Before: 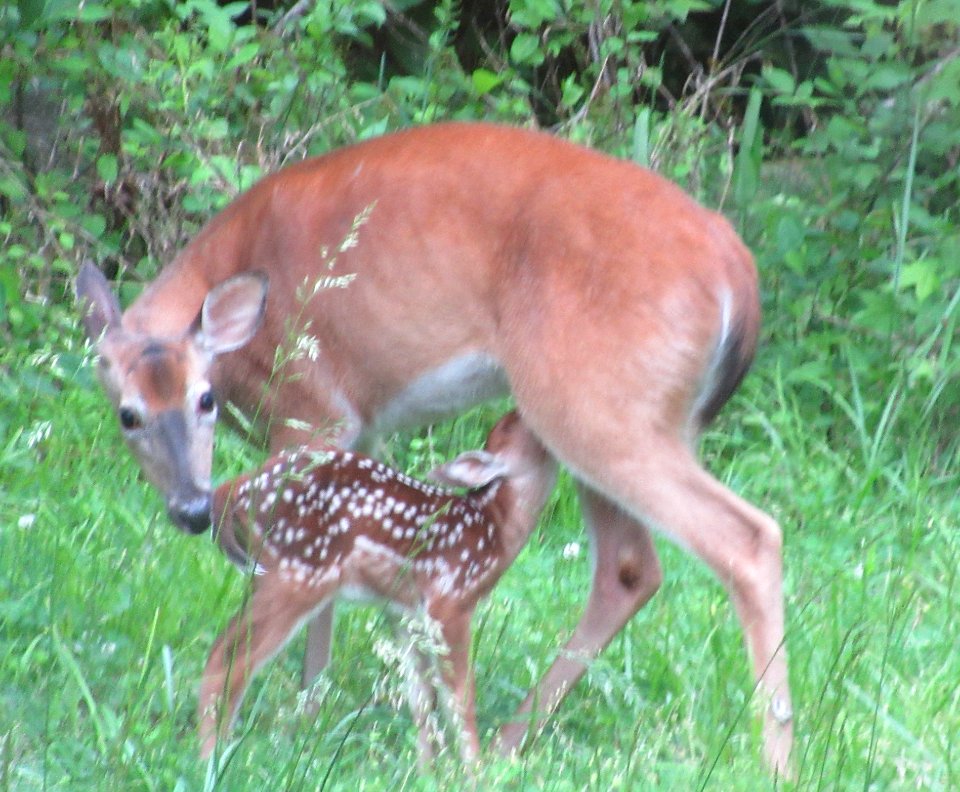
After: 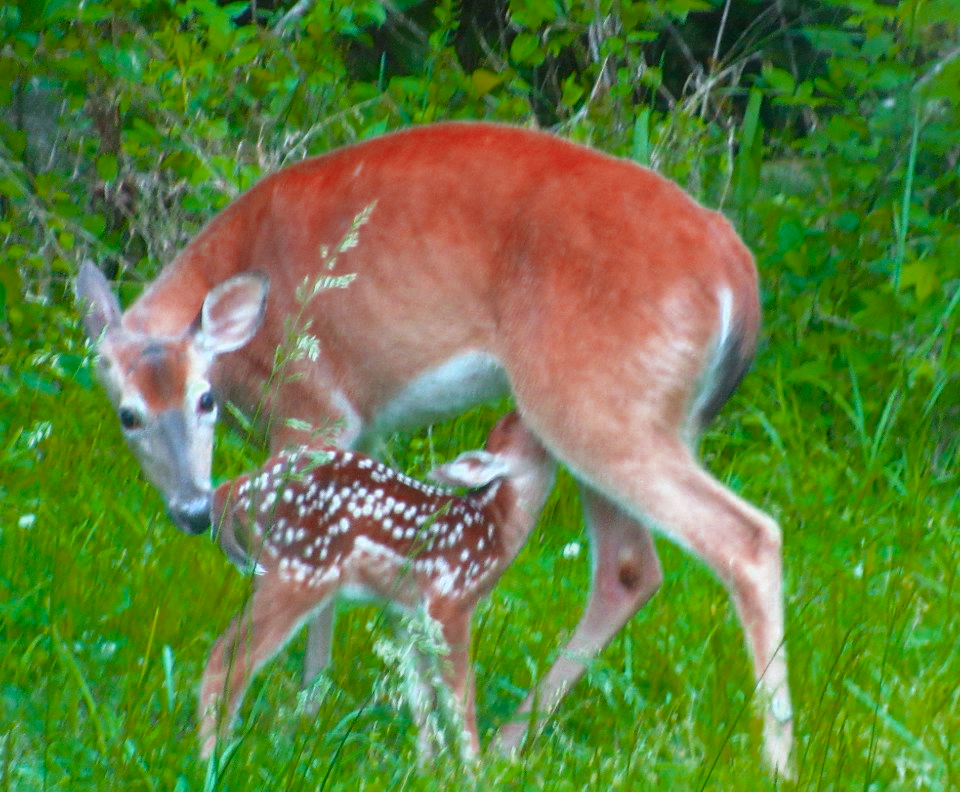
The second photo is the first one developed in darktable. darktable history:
color correction: highlights a* -7.44, highlights b* 1.26, shadows a* -3.23, saturation 1.43
color zones: curves: ch0 [(0, 0.299) (0.25, 0.383) (0.456, 0.352) (0.736, 0.571)]; ch1 [(0, 0.63) (0.151, 0.568) (0.254, 0.416) (0.47, 0.558) (0.732, 0.37) (0.909, 0.492)]; ch2 [(0.004, 0.604) (0.158, 0.443) (0.257, 0.403) (0.761, 0.468)]
